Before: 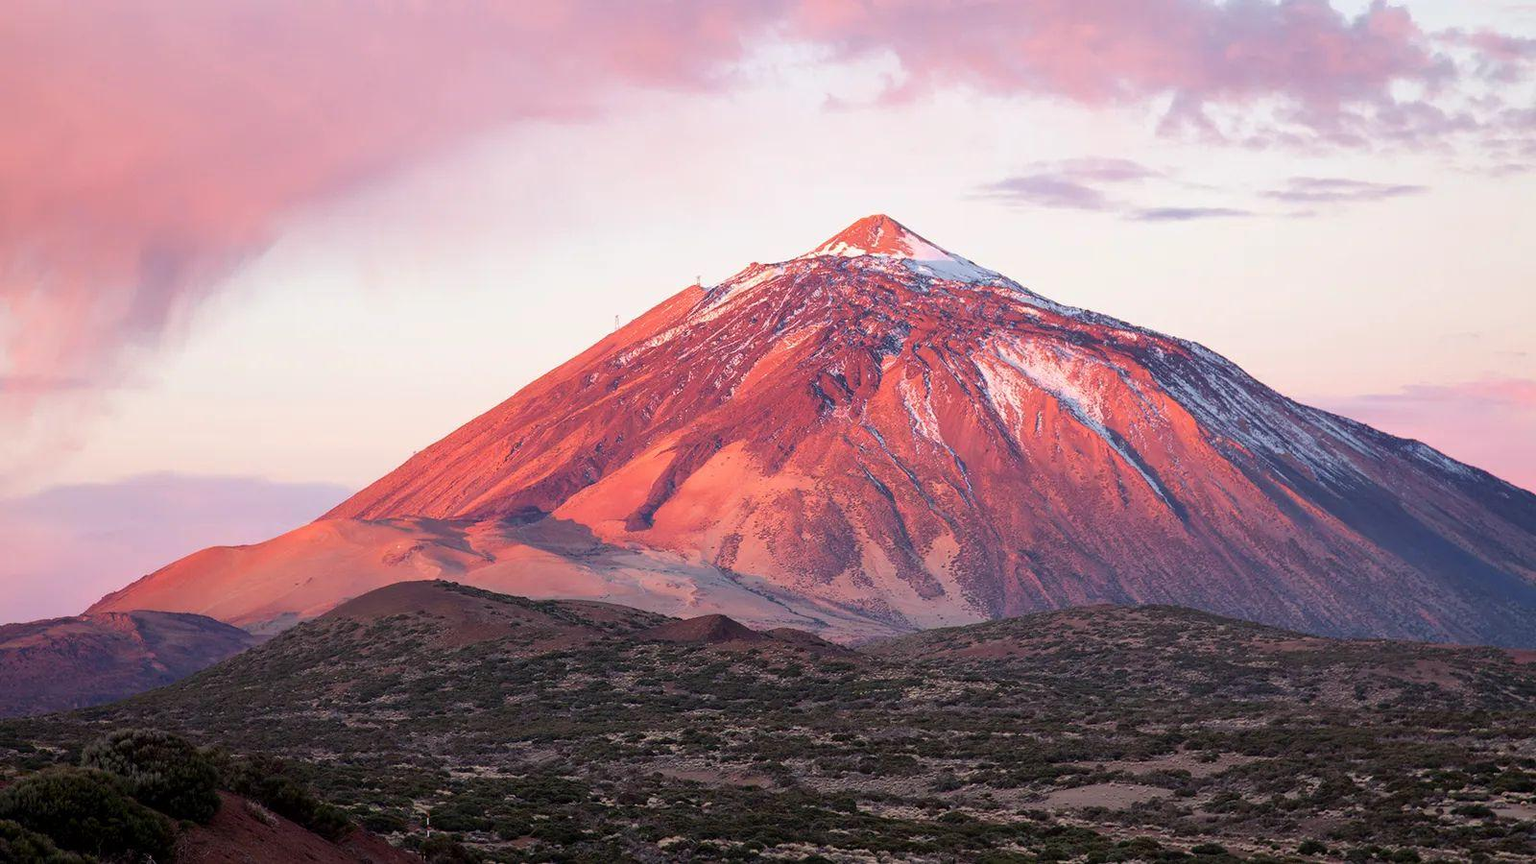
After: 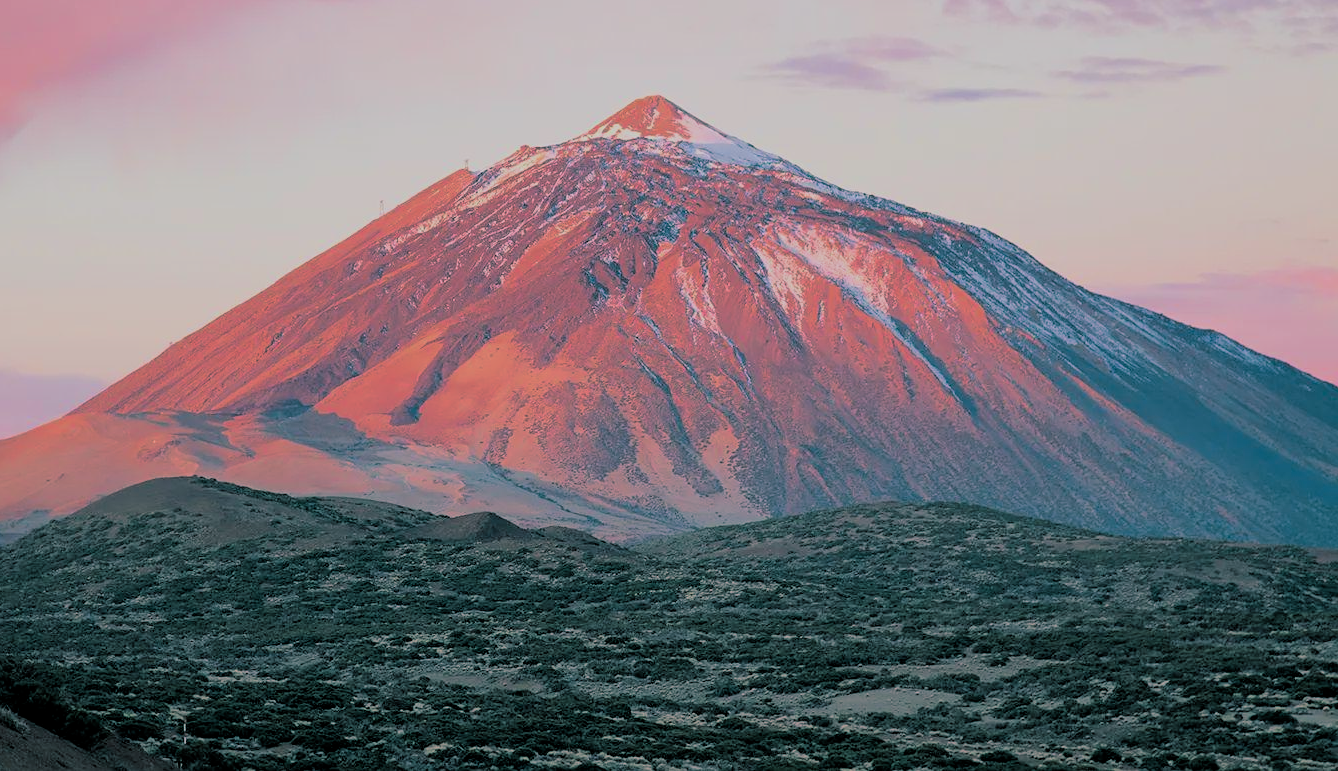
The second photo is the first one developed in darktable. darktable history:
filmic rgb: black relative exposure -8.79 EV, white relative exposure 4.98 EV, threshold 3 EV, target black luminance 0%, hardness 3.77, latitude 66.33%, contrast 0.822, shadows ↔ highlights balance 20%, color science v5 (2021), contrast in shadows safe, contrast in highlights safe, enable highlight reconstruction true
white balance: emerald 1
split-toning: shadows › hue 186.43°, highlights › hue 49.29°, compress 30.29%
rotate and perspective: automatic cropping off
crop: left 16.315%, top 14.246%
color balance rgb: perceptual saturation grading › global saturation 35%, perceptual saturation grading › highlights -30%, perceptual saturation grading › shadows 35%, perceptual brilliance grading › global brilliance 3%, perceptual brilliance grading › highlights -3%, perceptual brilliance grading › shadows 3%
sharpen: amount 0.2
